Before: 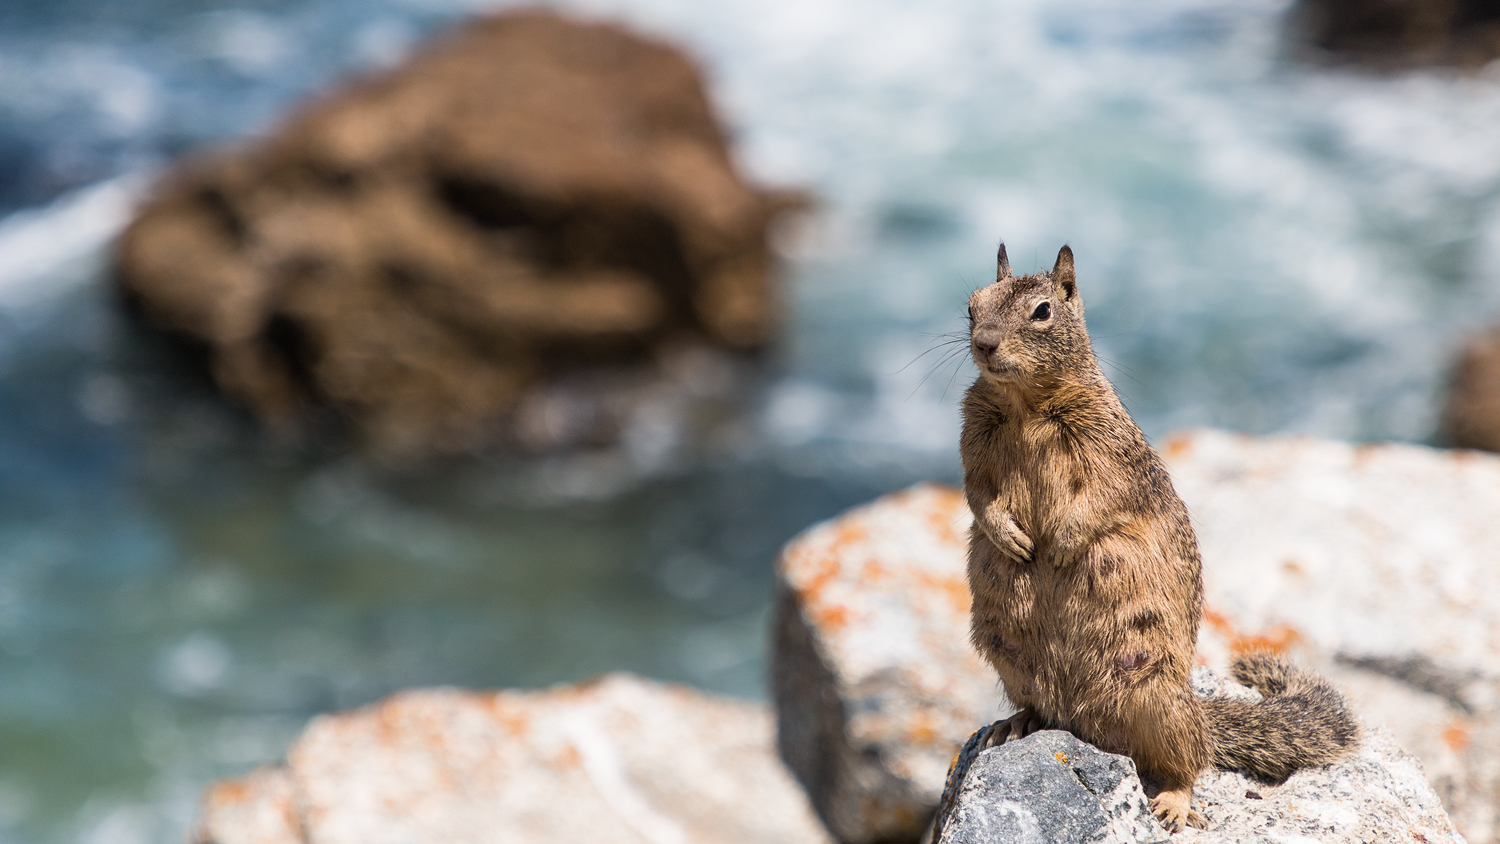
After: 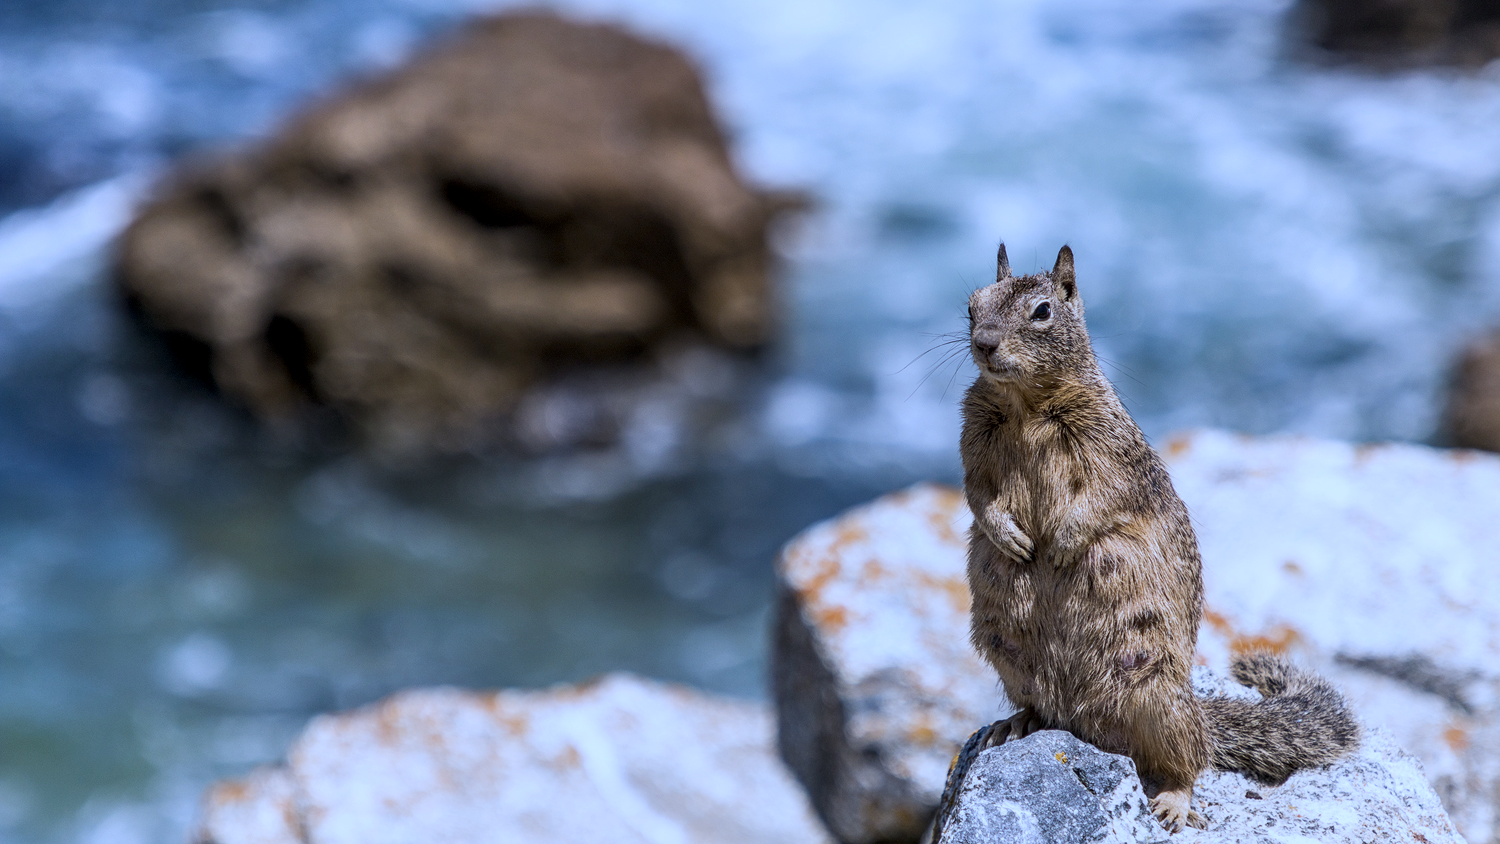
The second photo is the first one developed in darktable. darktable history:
local contrast: on, module defaults
exposure: exposure -0.242 EV, compensate highlight preservation false
white balance: red 0.871, blue 1.249
